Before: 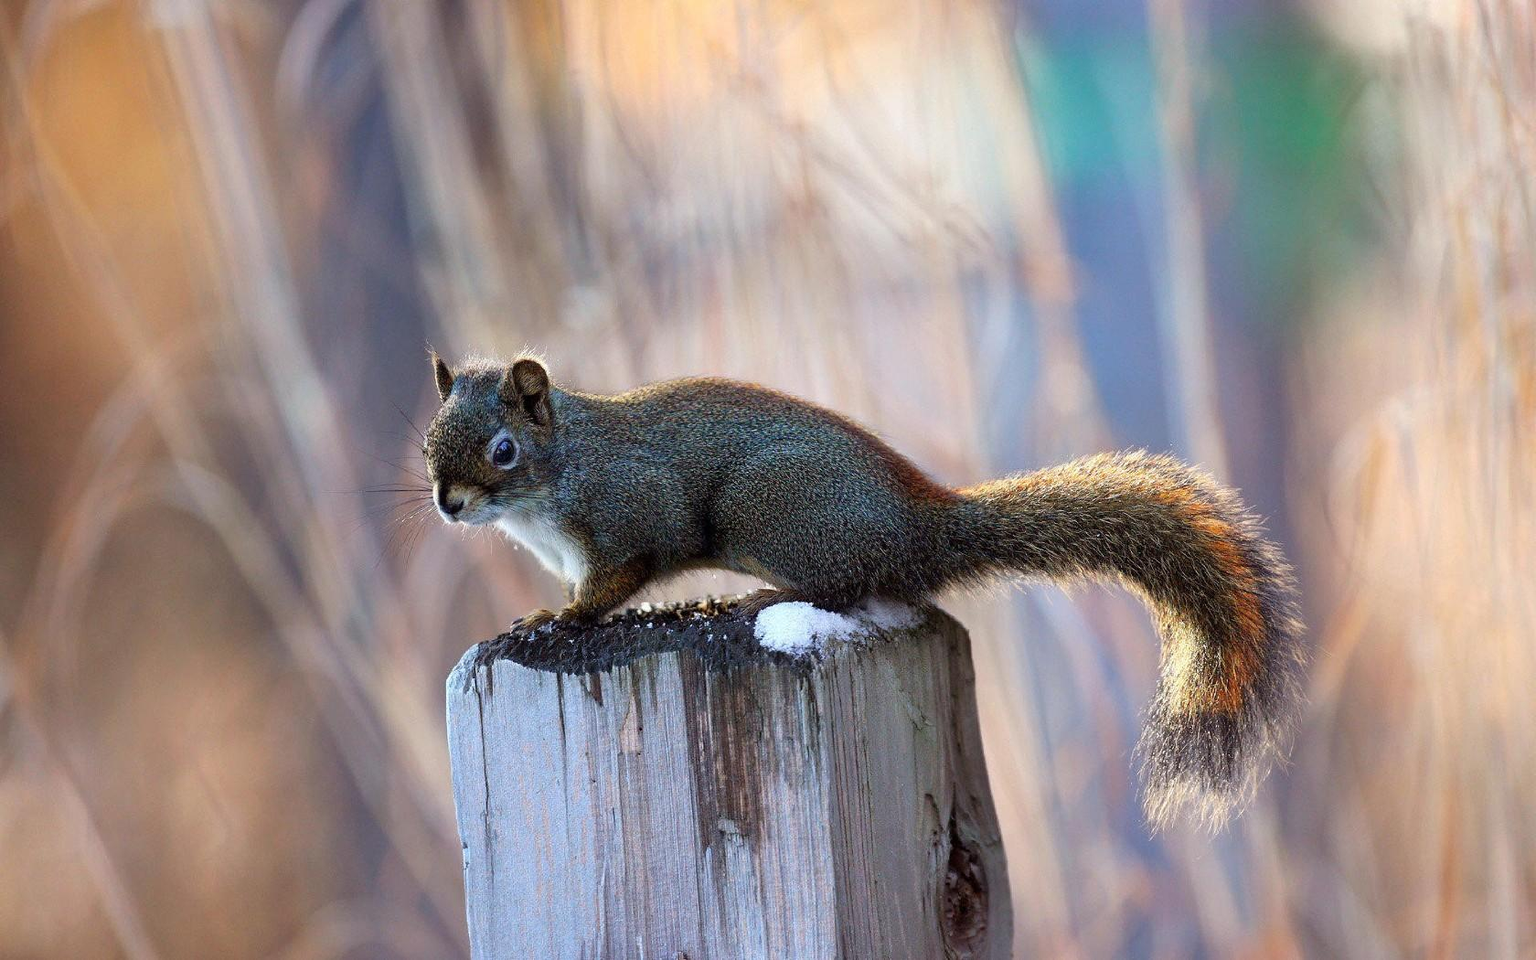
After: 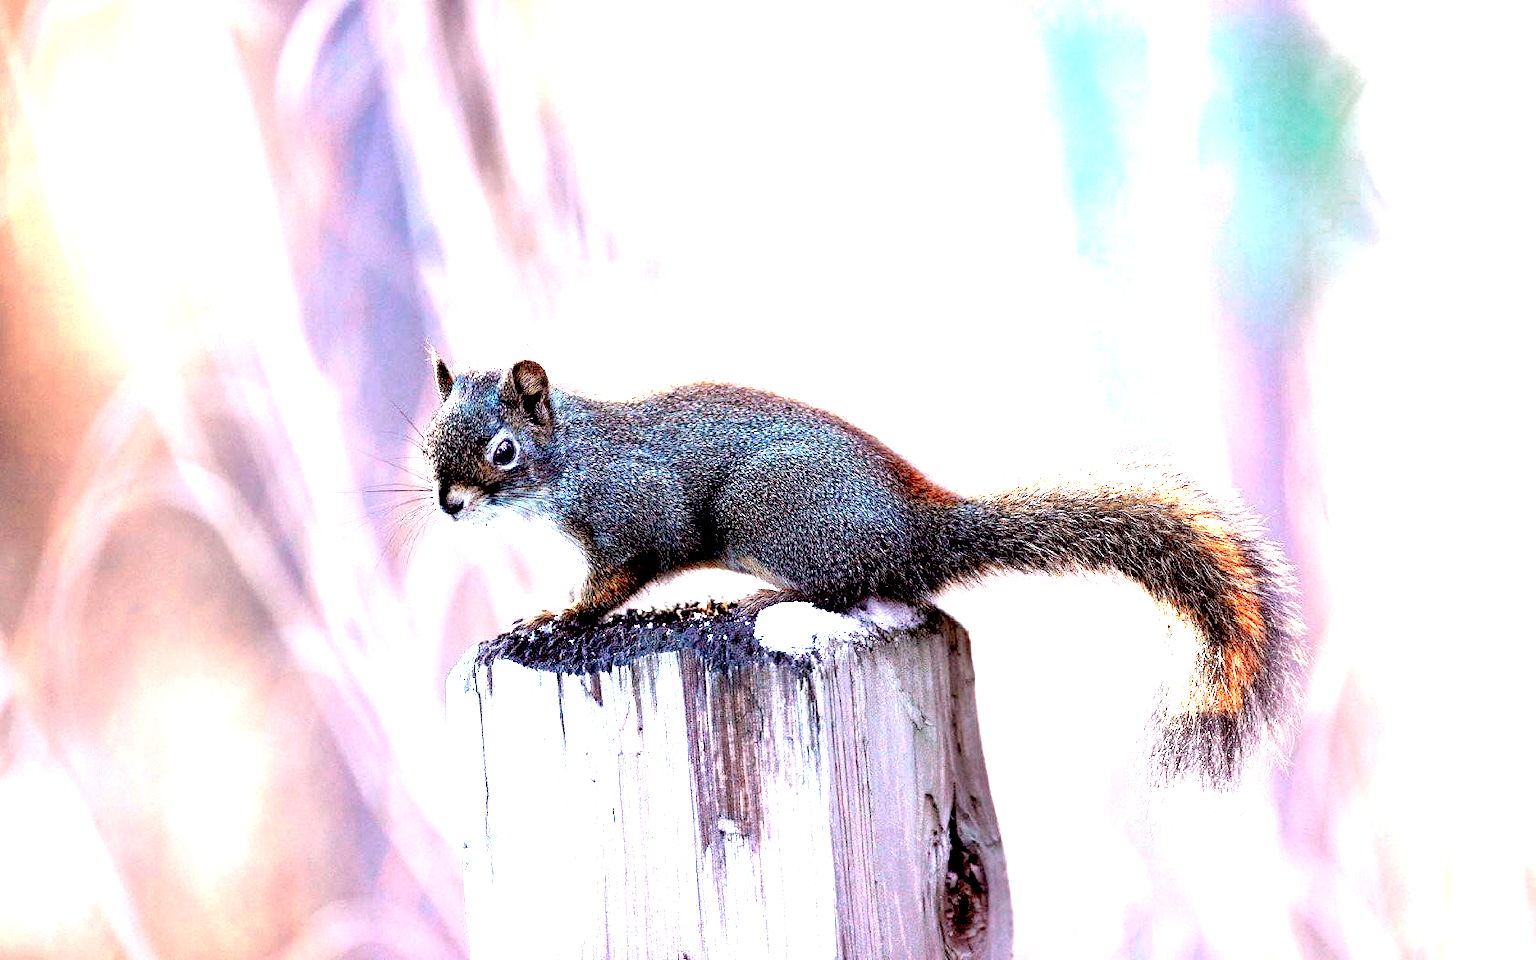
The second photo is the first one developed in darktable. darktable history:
color zones: curves: ch0 [(0.018, 0.548) (0.224, 0.64) (0.425, 0.447) (0.675, 0.575) (0.732, 0.579)]; ch1 [(0.066, 0.487) (0.25, 0.5) (0.404, 0.43) (0.75, 0.421) (0.956, 0.421)]; ch2 [(0.044, 0.561) (0.215, 0.465) (0.399, 0.544) (0.465, 0.548) (0.614, 0.447) (0.724, 0.43) (0.882, 0.623) (0.956, 0.632)]
white balance: red 1.042, blue 1.17
exposure: black level correction 0.016, exposure 1.774 EV, compensate highlight preservation false
